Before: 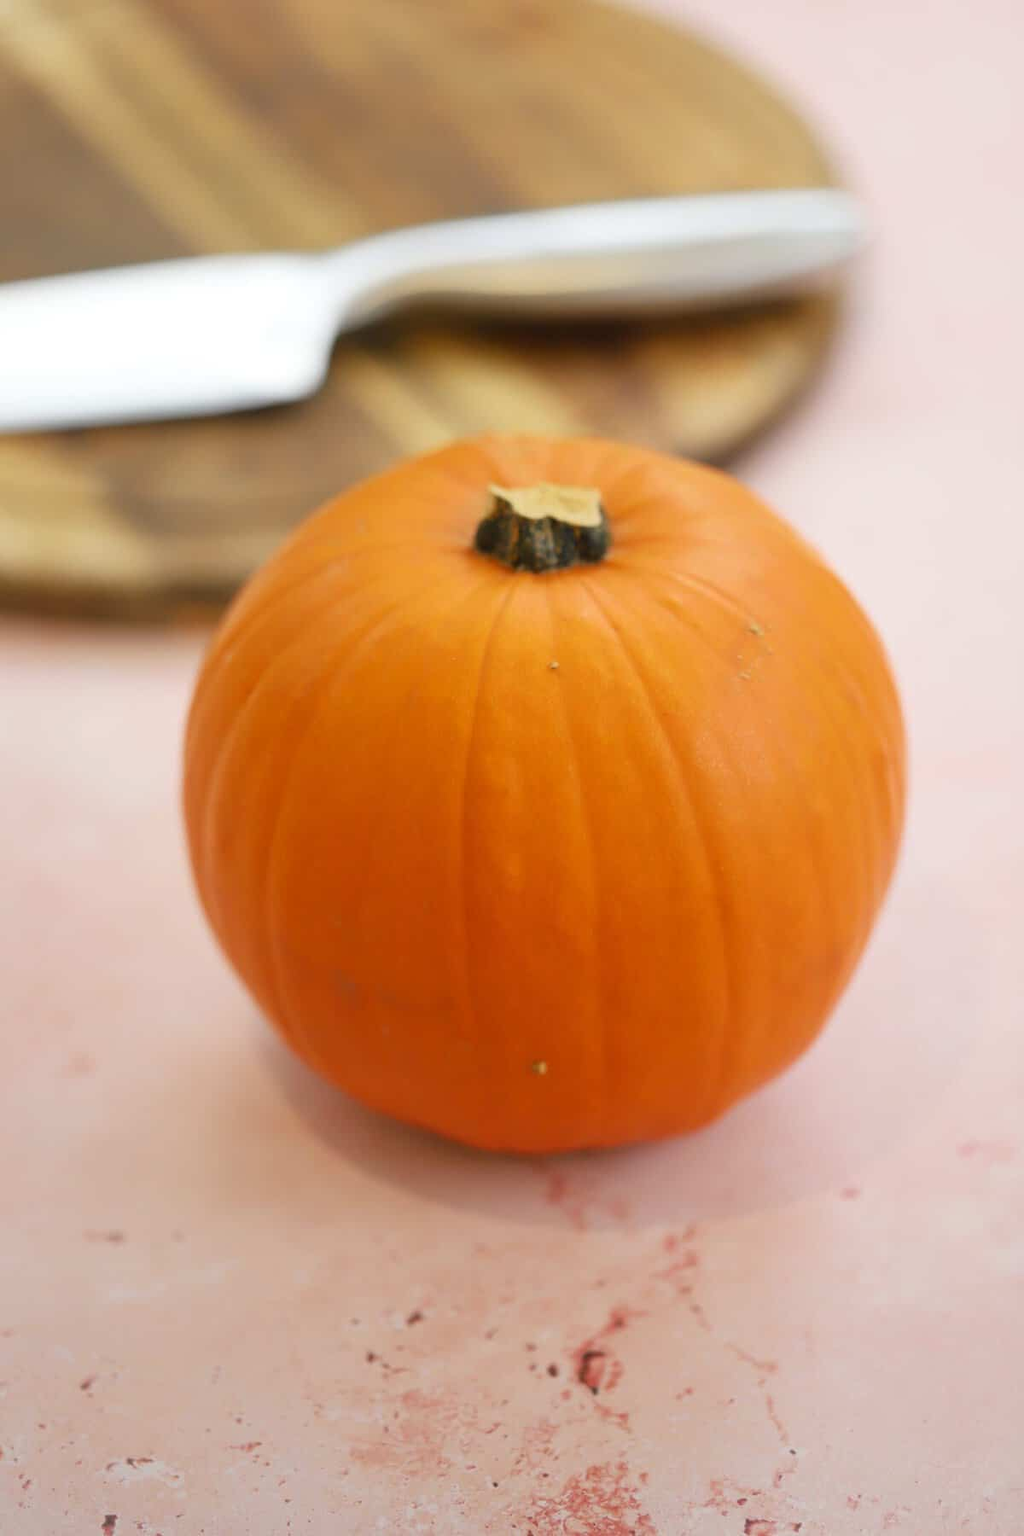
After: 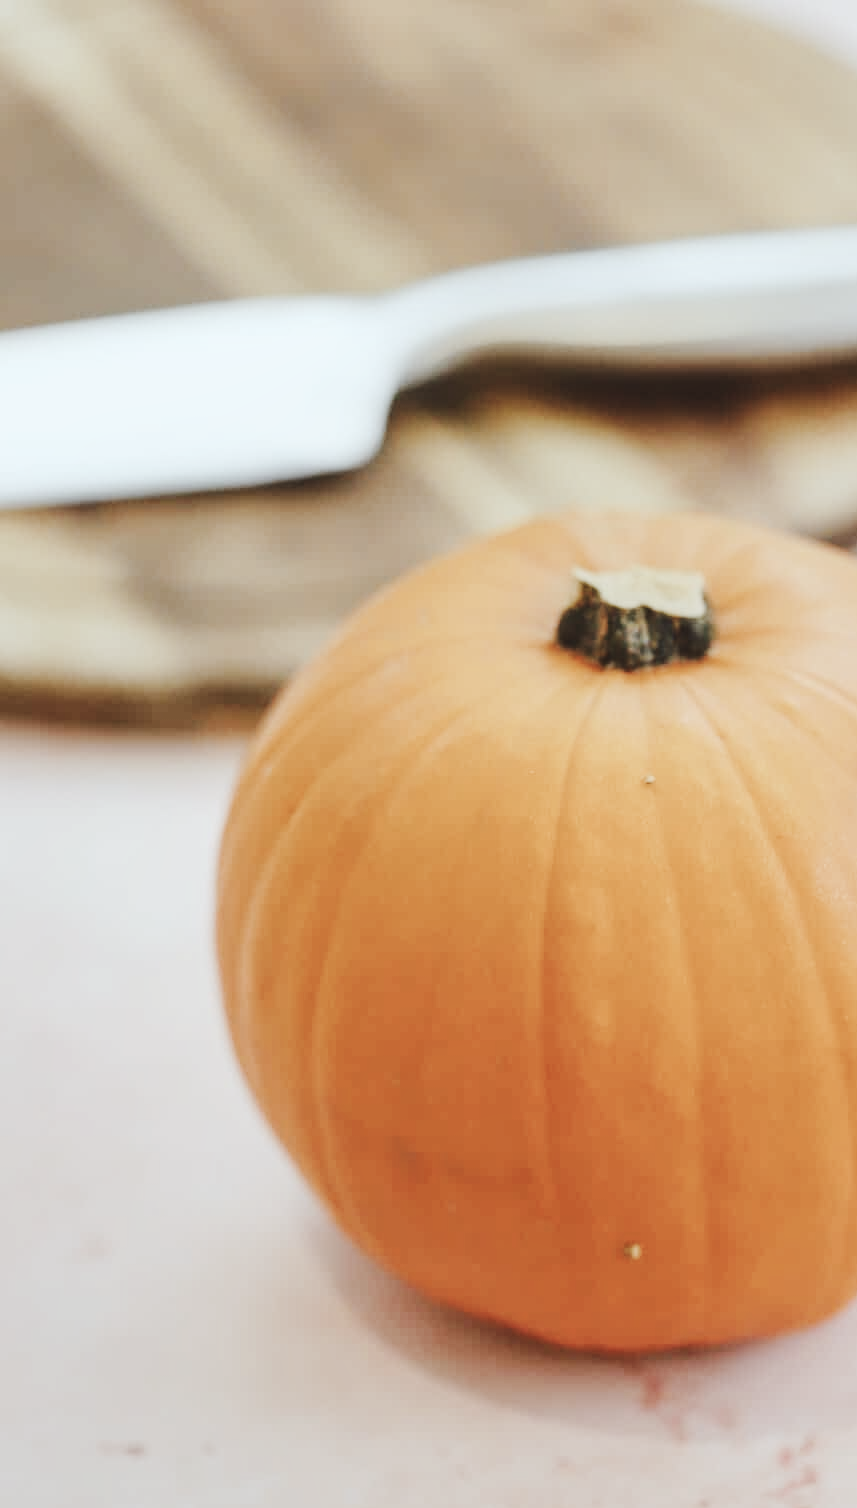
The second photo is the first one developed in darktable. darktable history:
contrast brightness saturation: contrast 0.096, saturation -0.373
color correction: highlights a* -2.92, highlights b* -2.88, shadows a* 2.28, shadows b* 2.8
exposure: black level correction -0.015, exposure -0.137 EV, compensate highlight preservation false
tone curve: curves: ch0 [(0, 0.011) (0.104, 0.085) (0.236, 0.234) (0.398, 0.507) (0.472, 0.62) (0.641, 0.773) (0.835, 0.883) (1, 0.961)]; ch1 [(0, 0) (0.353, 0.344) (0.43, 0.401) (0.479, 0.476) (0.502, 0.504) (0.54, 0.542) (0.602, 0.613) (0.638, 0.668) (0.693, 0.727) (1, 1)]; ch2 [(0, 0) (0.34, 0.314) (0.434, 0.43) (0.5, 0.506) (0.528, 0.534) (0.55, 0.567) (0.595, 0.613) (0.644, 0.729) (1, 1)], preserve colors none
crop: right 28.544%, bottom 16.174%
local contrast: on, module defaults
